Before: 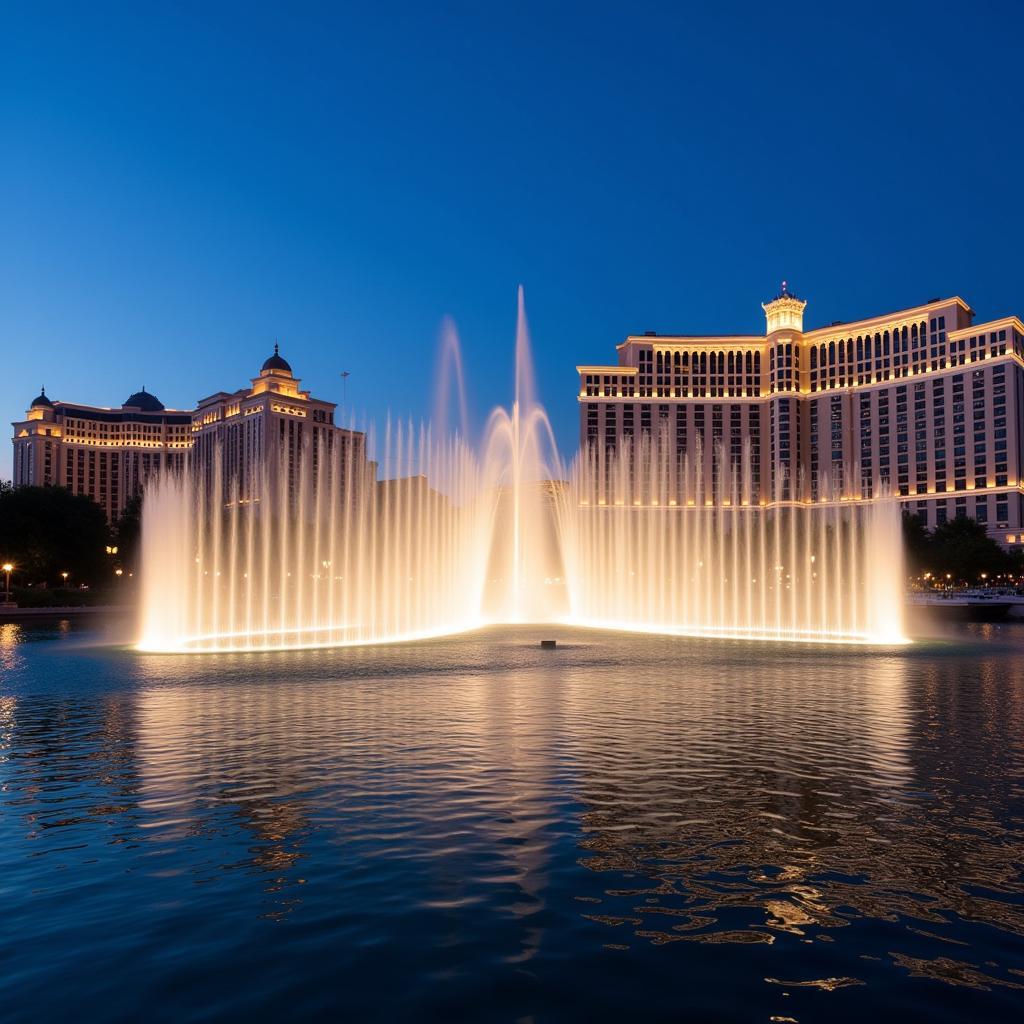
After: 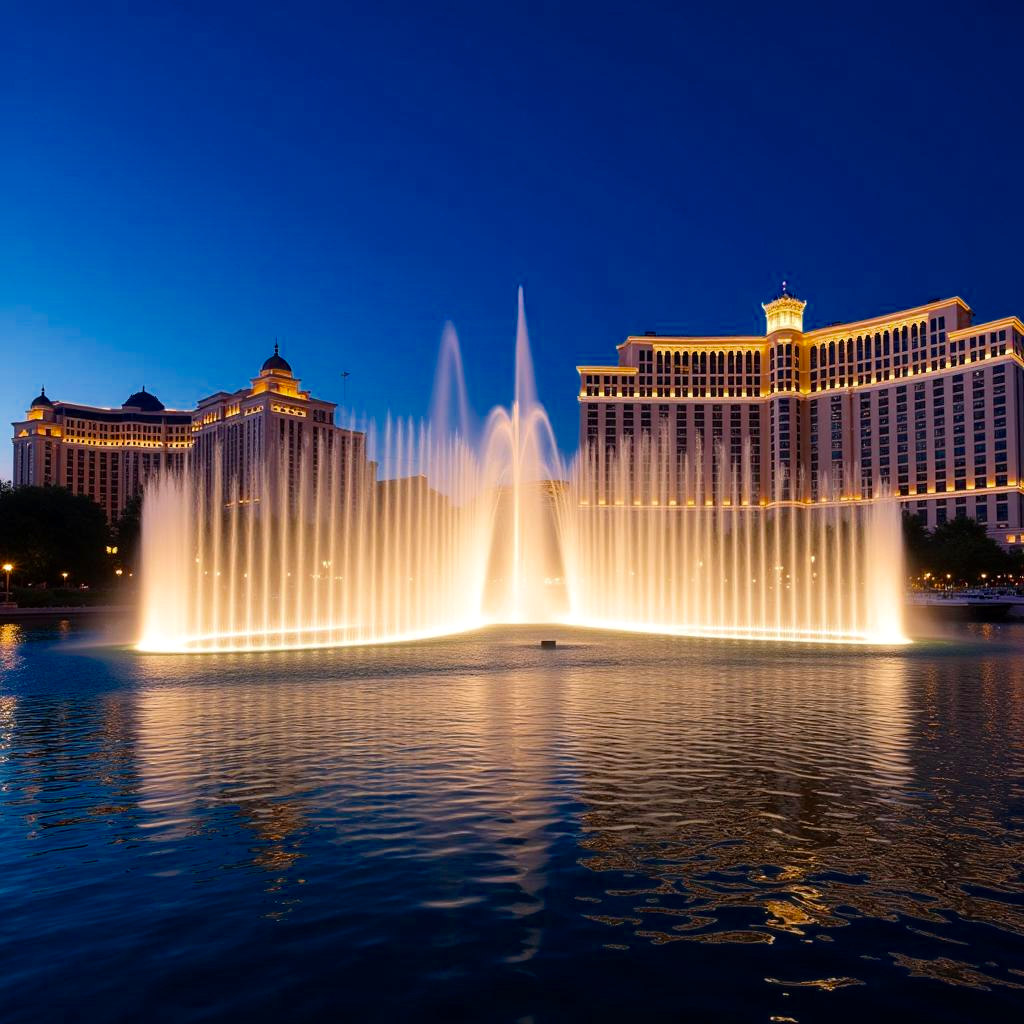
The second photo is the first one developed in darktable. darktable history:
color balance rgb: perceptual saturation grading › global saturation 19.492%, perceptual brilliance grading › global brilliance 3.262%, global vibrance 7.024%, saturation formula JzAzBz (2021)
